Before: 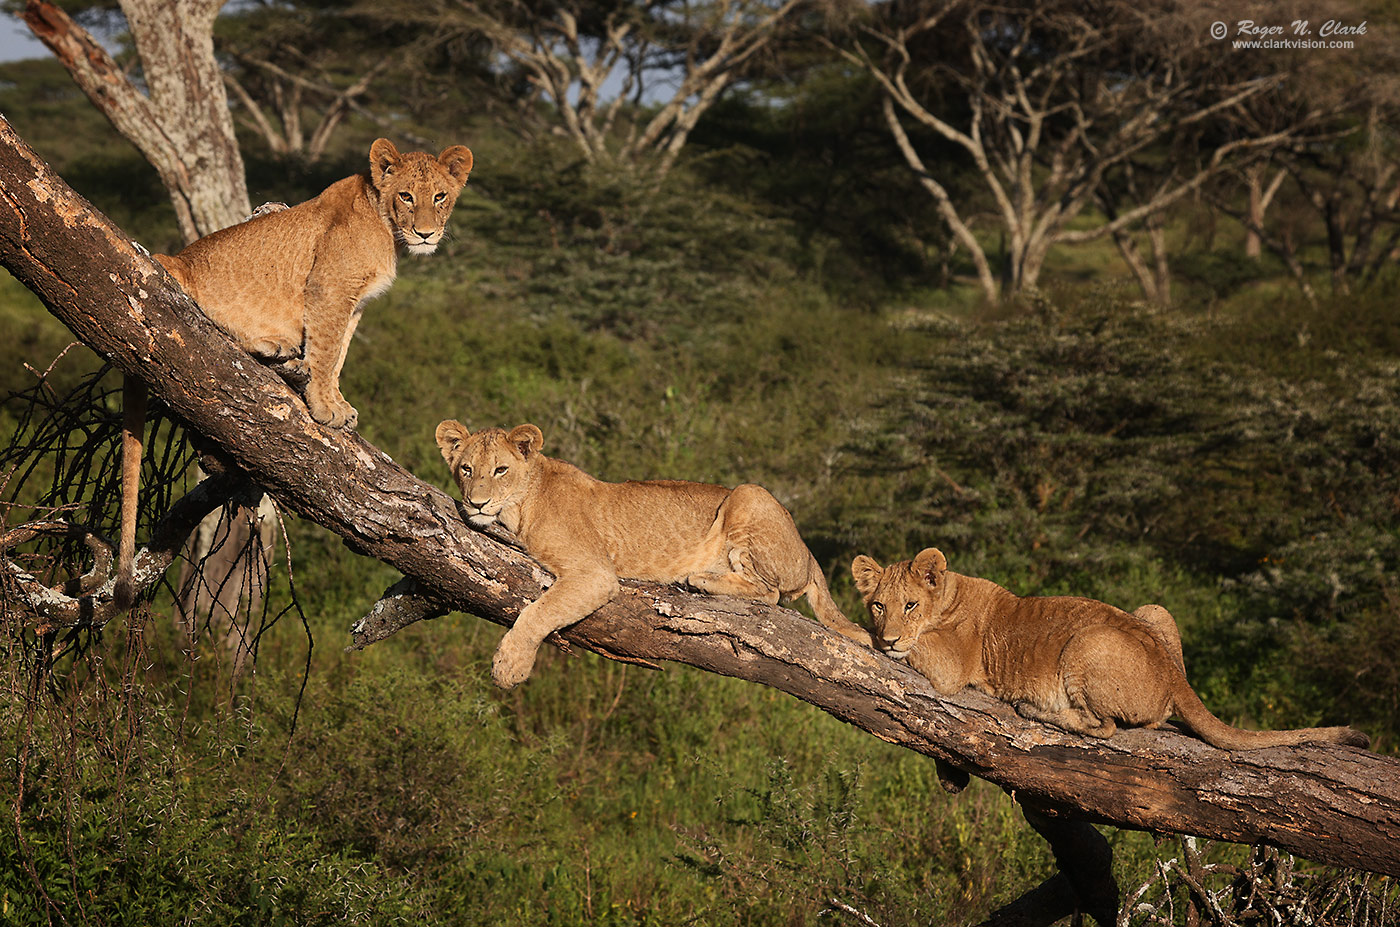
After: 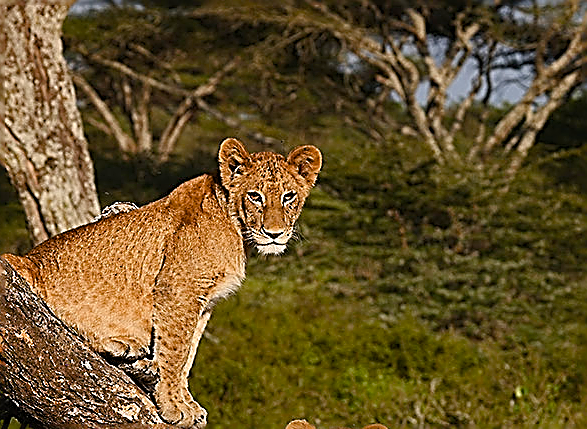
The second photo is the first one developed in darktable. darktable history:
crop and rotate: left 10.817%, top 0.062%, right 47.194%, bottom 53.626%
sharpen: amount 2
color balance rgb: perceptual saturation grading › global saturation 20%, perceptual saturation grading › highlights -25%, perceptual saturation grading › shadows 50%
